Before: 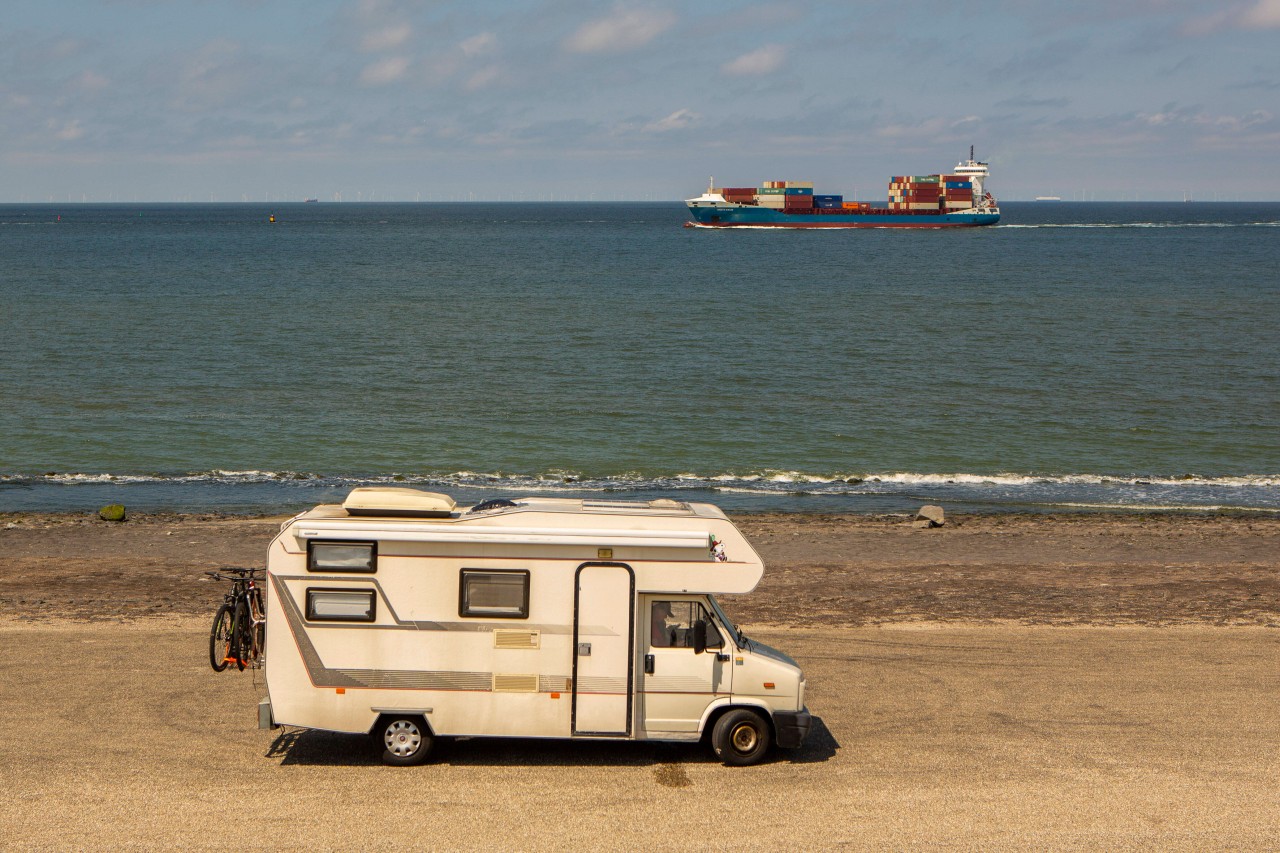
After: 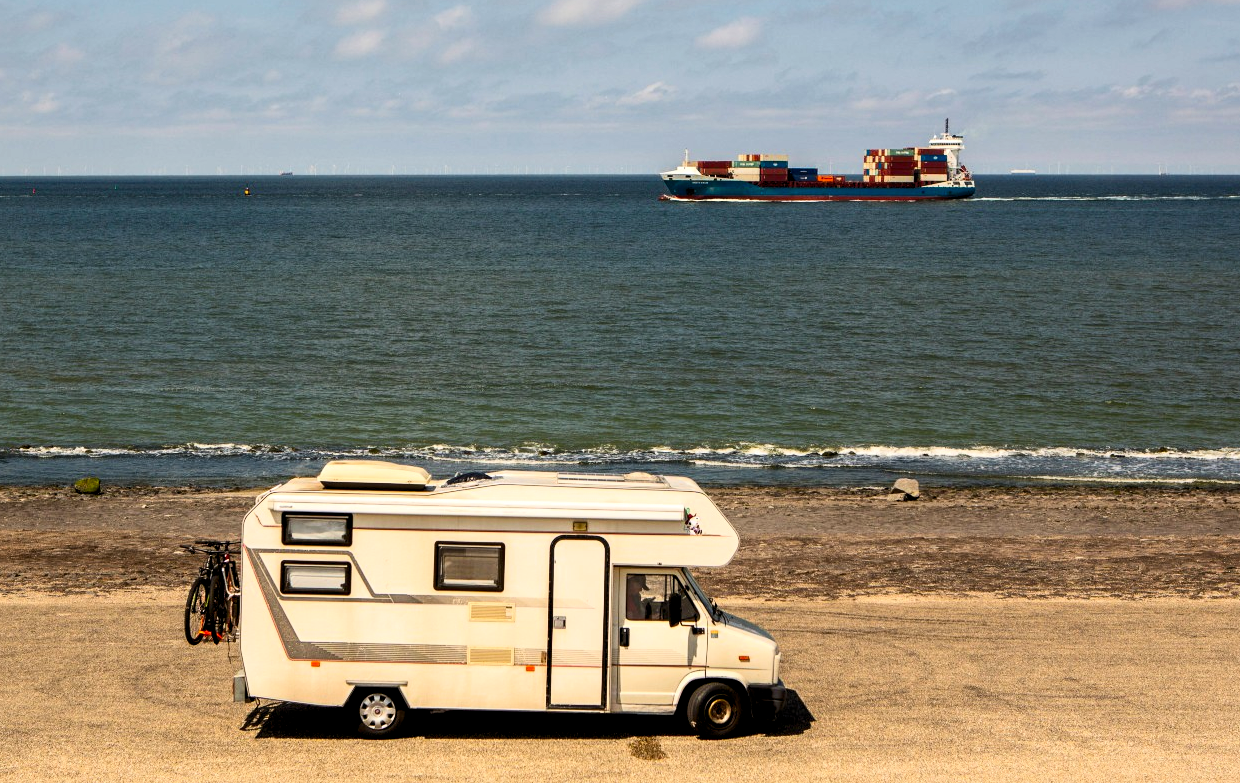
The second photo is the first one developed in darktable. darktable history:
vibrance: vibrance 78%
crop: left 1.964%, top 3.251%, right 1.122%, bottom 4.933%
rgb levels: levels [[0.01, 0.419, 0.839], [0, 0.5, 1], [0, 0.5, 1]]
contrast brightness saturation: contrast 0.28
